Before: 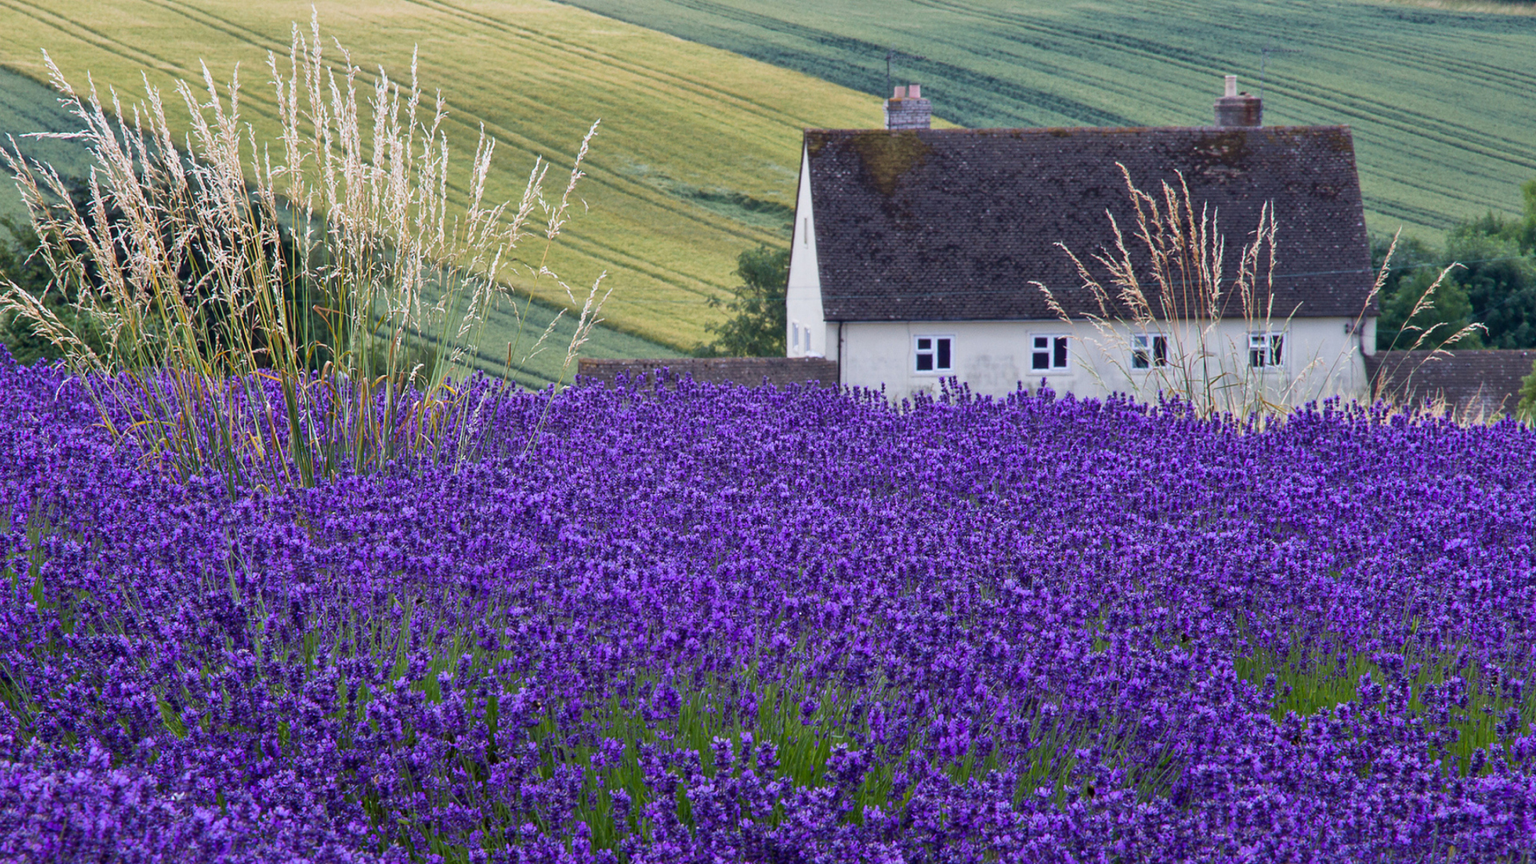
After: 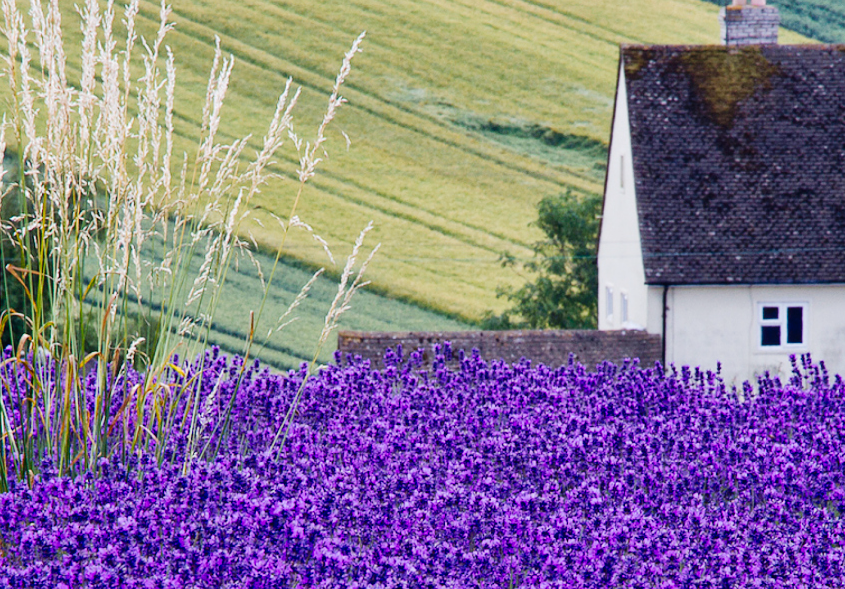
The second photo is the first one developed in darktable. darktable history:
crop: left 20.085%, top 10.866%, right 35.869%, bottom 34.541%
tone curve: curves: ch0 [(0, 0) (0.003, 0.002) (0.011, 0.006) (0.025, 0.012) (0.044, 0.021) (0.069, 0.027) (0.1, 0.035) (0.136, 0.06) (0.177, 0.108) (0.224, 0.173) (0.277, 0.26) (0.335, 0.353) (0.399, 0.453) (0.468, 0.555) (0.543, 0.641) (0.623, 0.724) (0.709, 0.792) (0.801, 0.857) (0.898, 0.918) (1, 1)], preserve colors none
